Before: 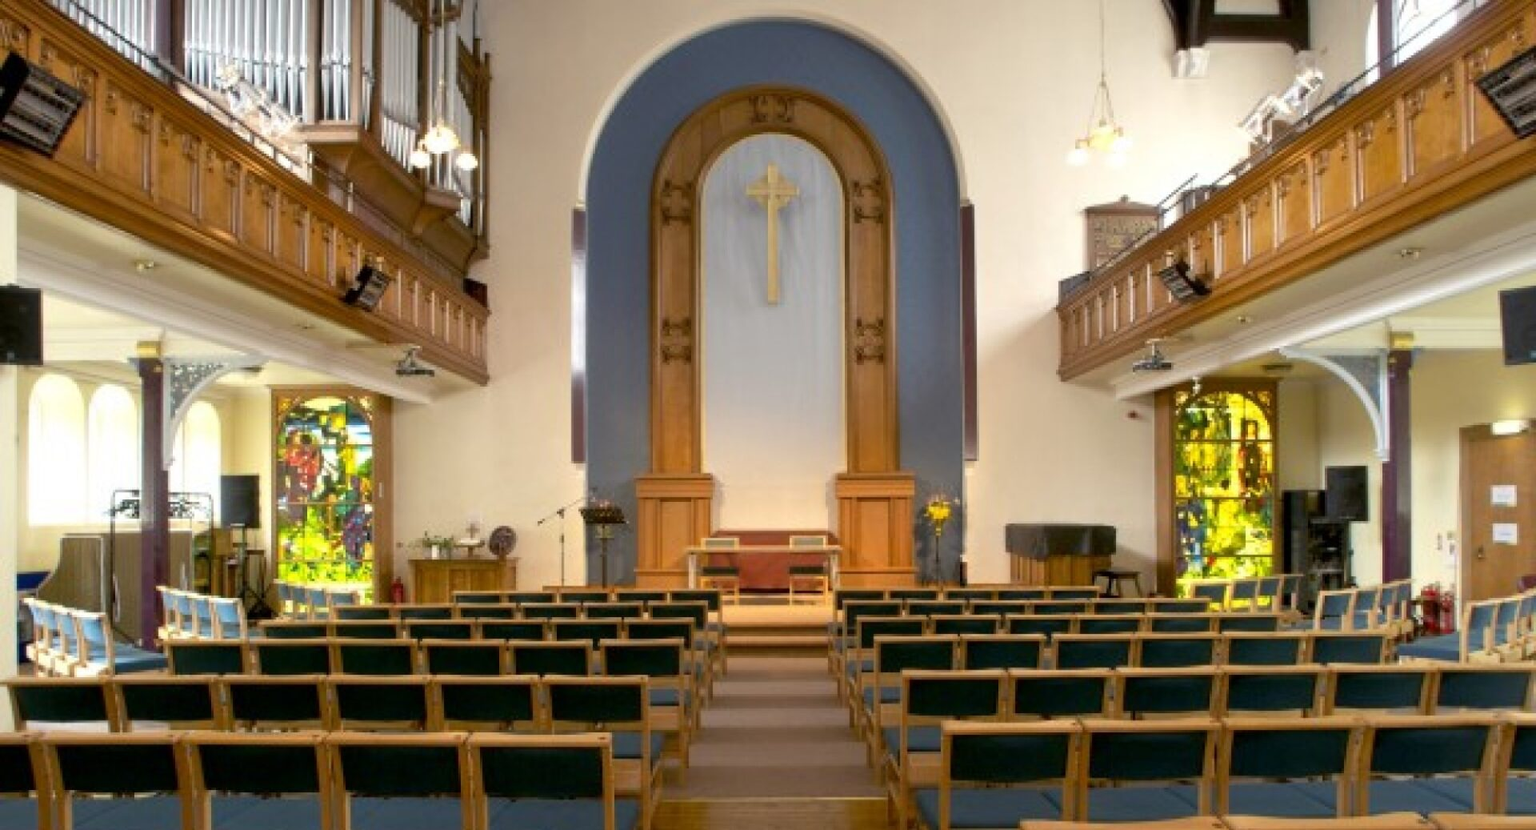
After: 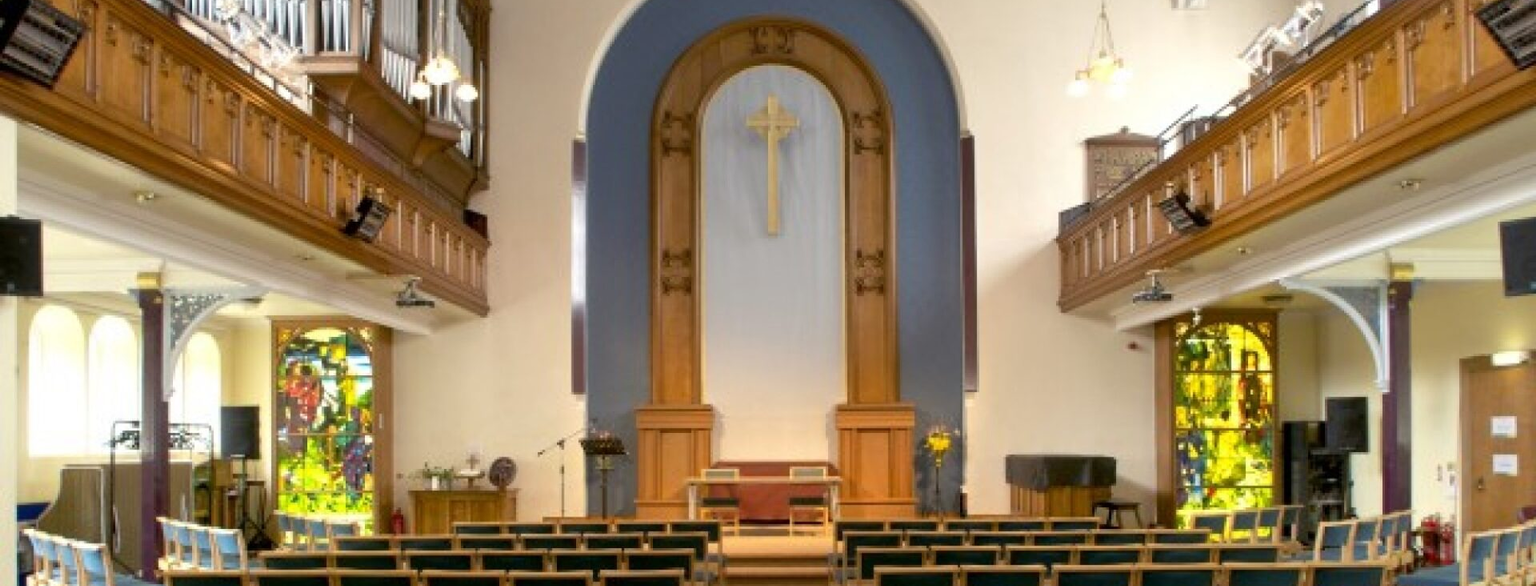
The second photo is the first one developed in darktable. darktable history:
crop and rotate: top 8.293%, bottom 20.996%
